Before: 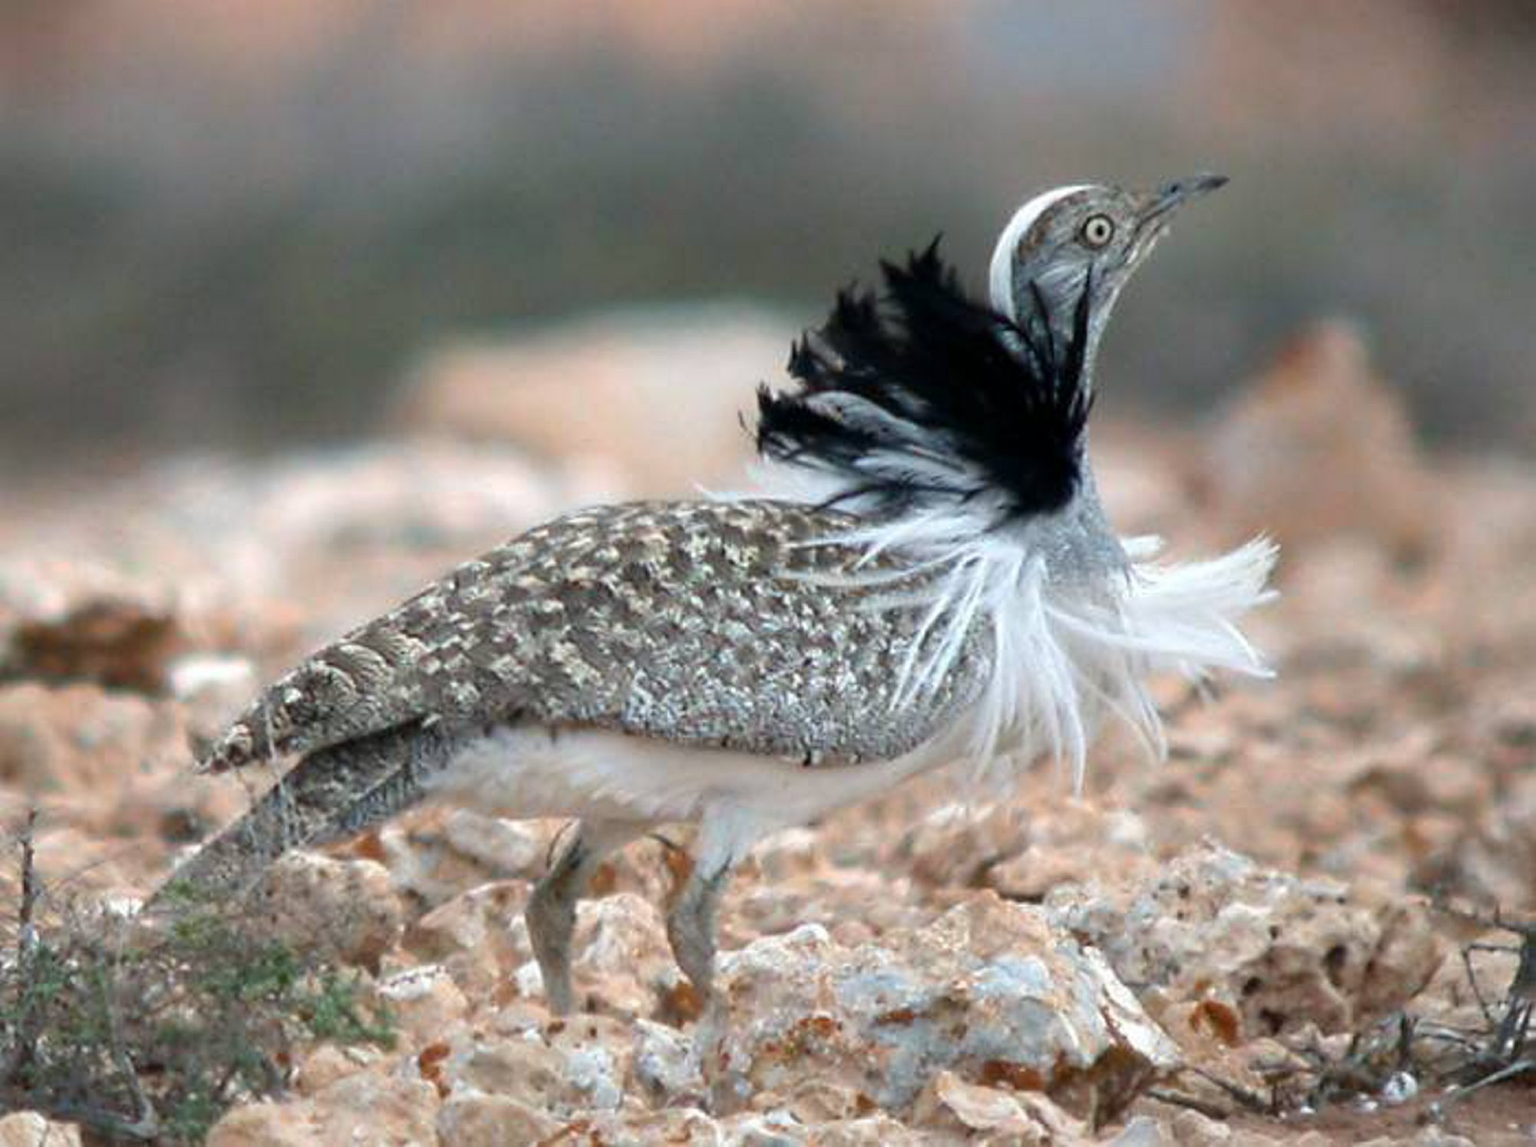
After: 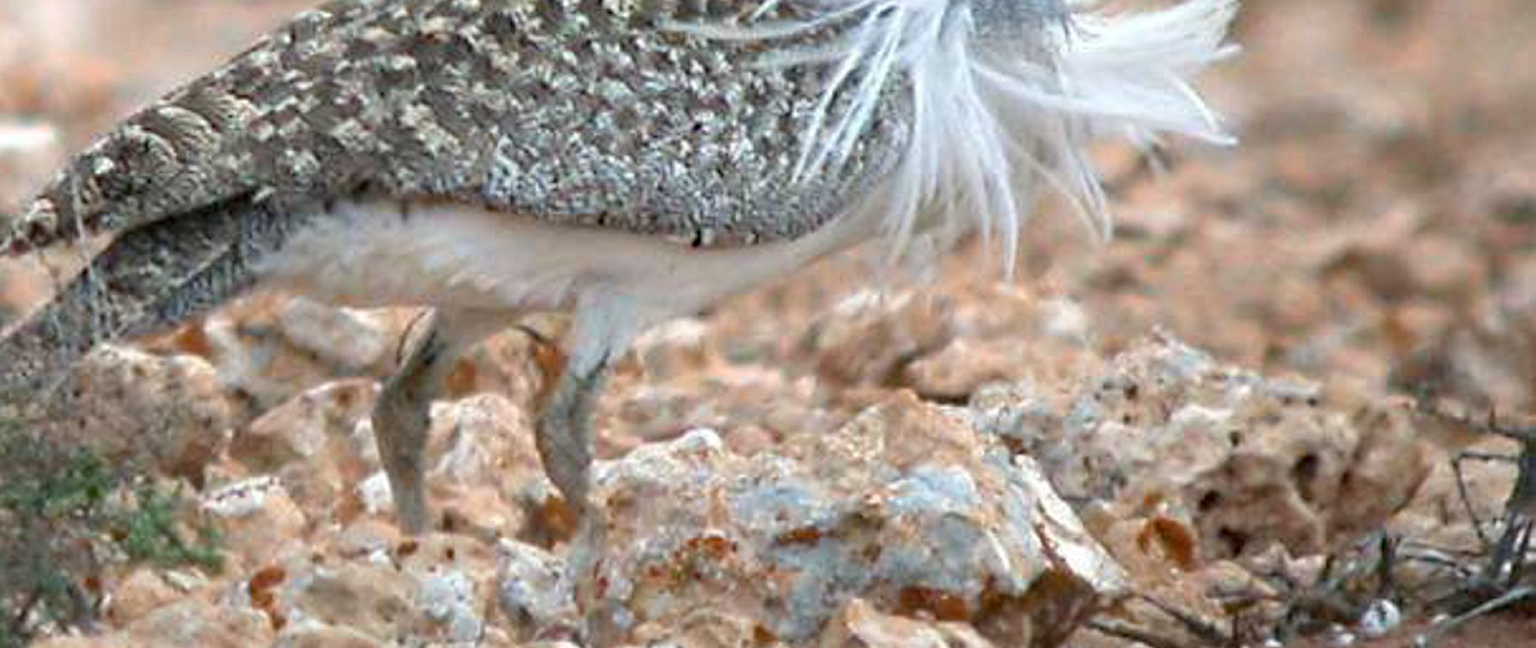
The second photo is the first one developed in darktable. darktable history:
crop and rotate: left 13.235%, top 48.137%, bottom 2.761%
haze removal: compatibility mode true, adaptive false
